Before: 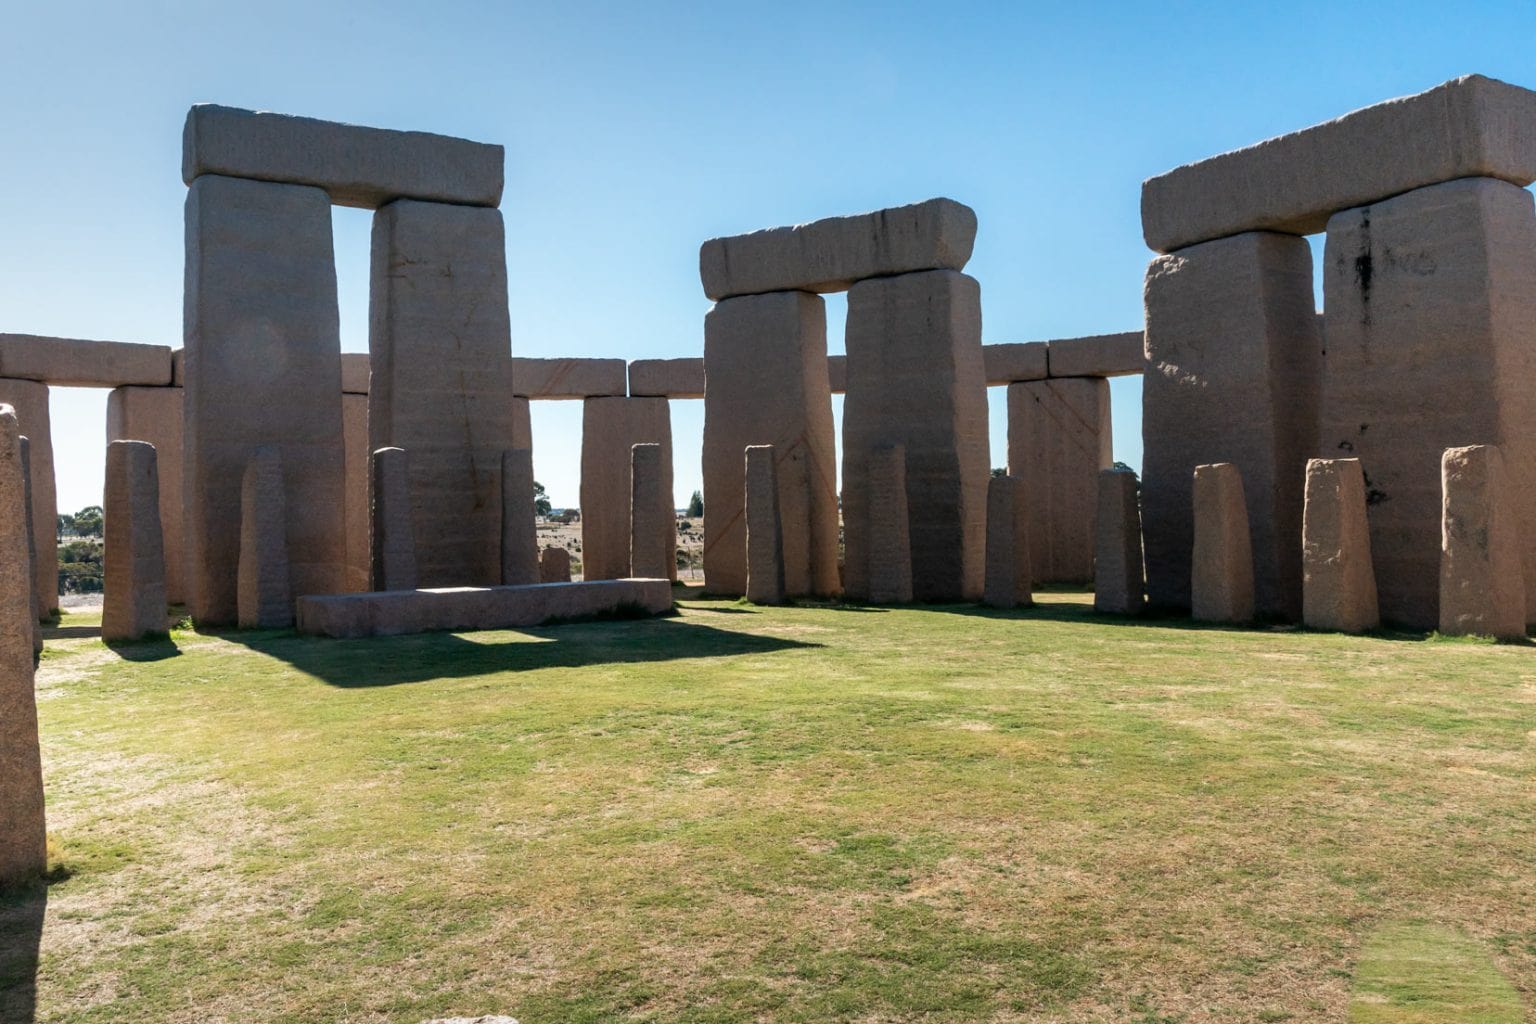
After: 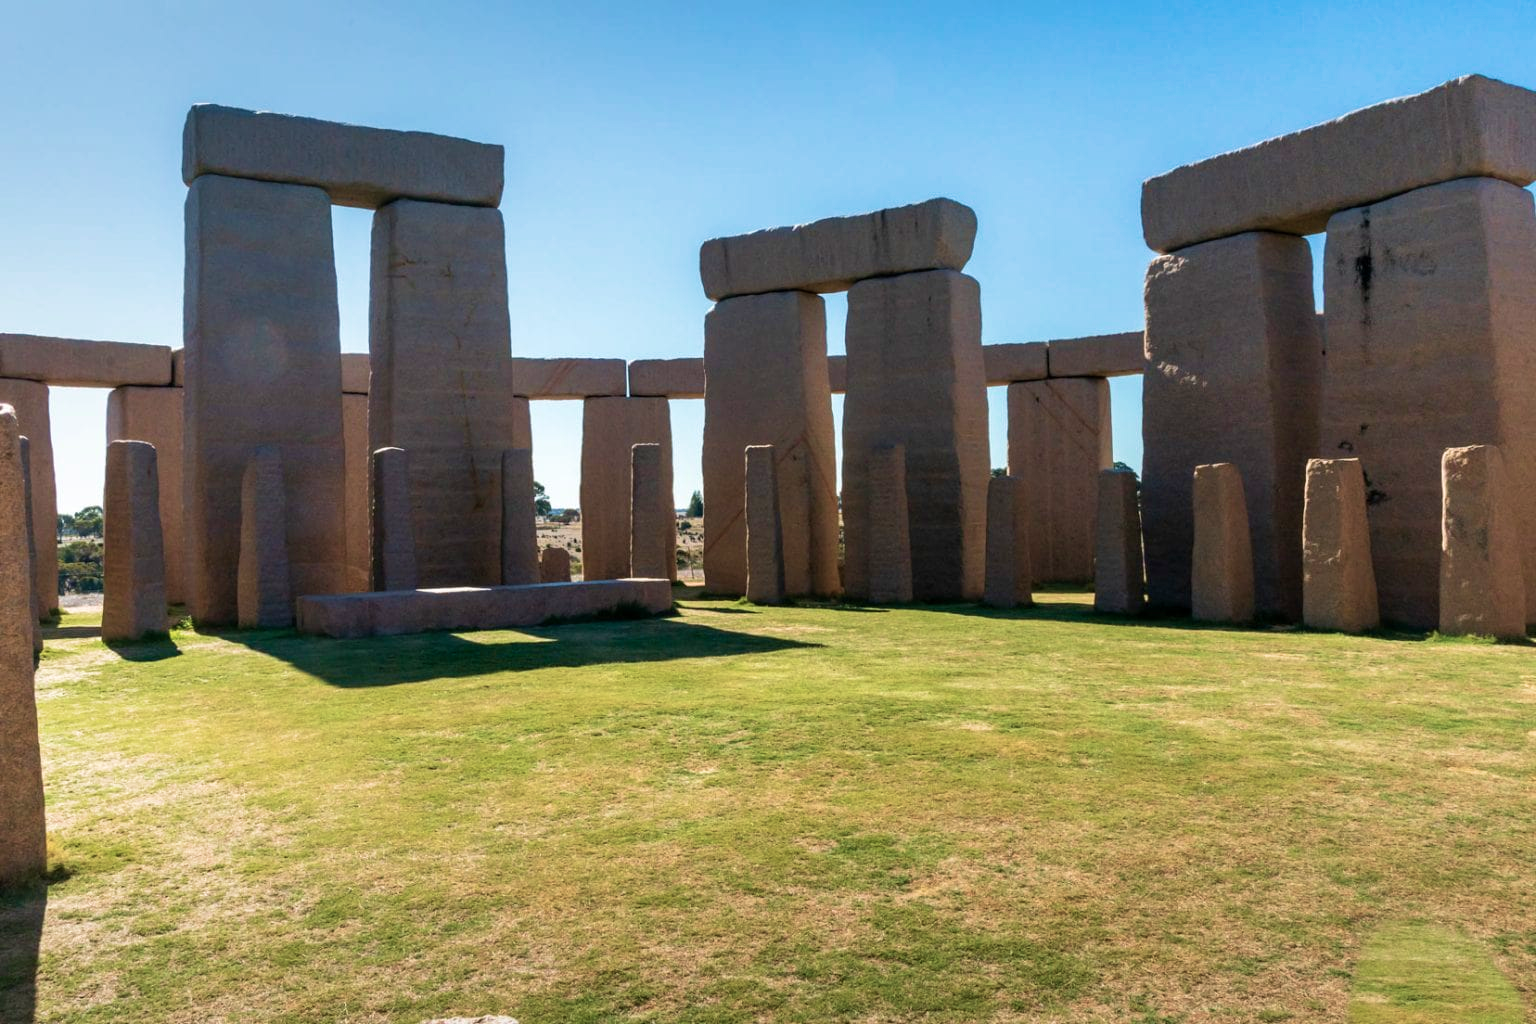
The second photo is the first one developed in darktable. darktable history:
velvia: strength 44.66%
